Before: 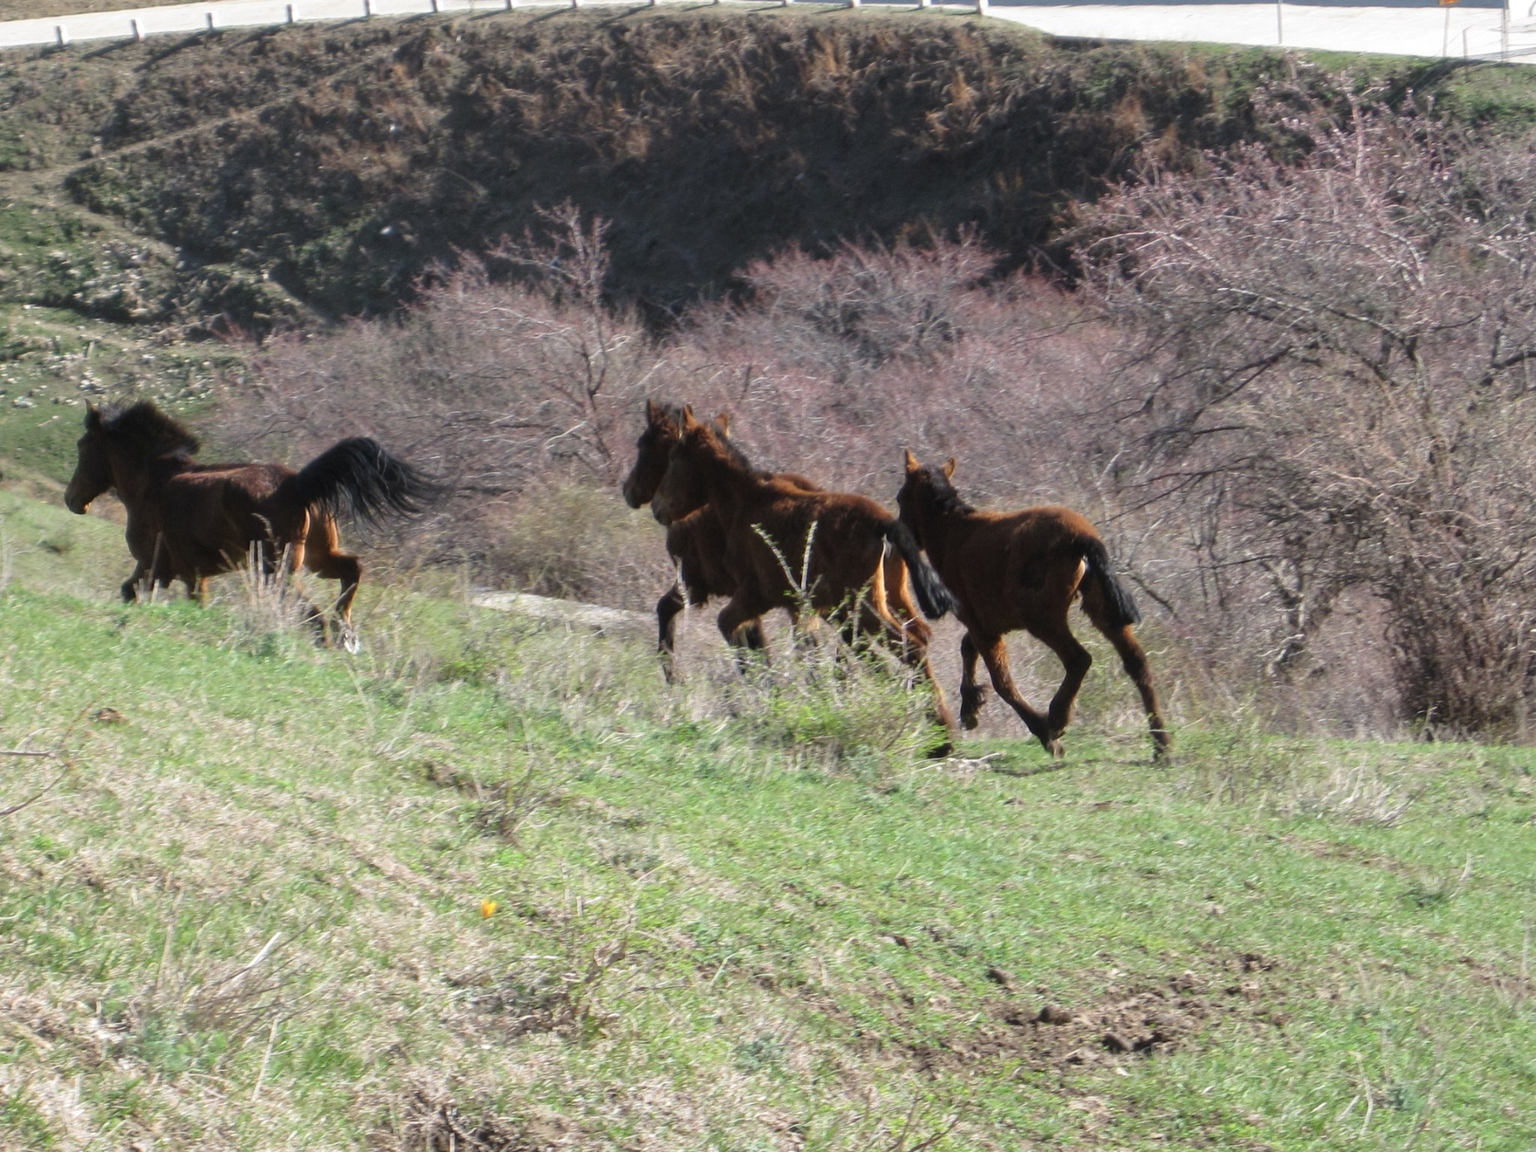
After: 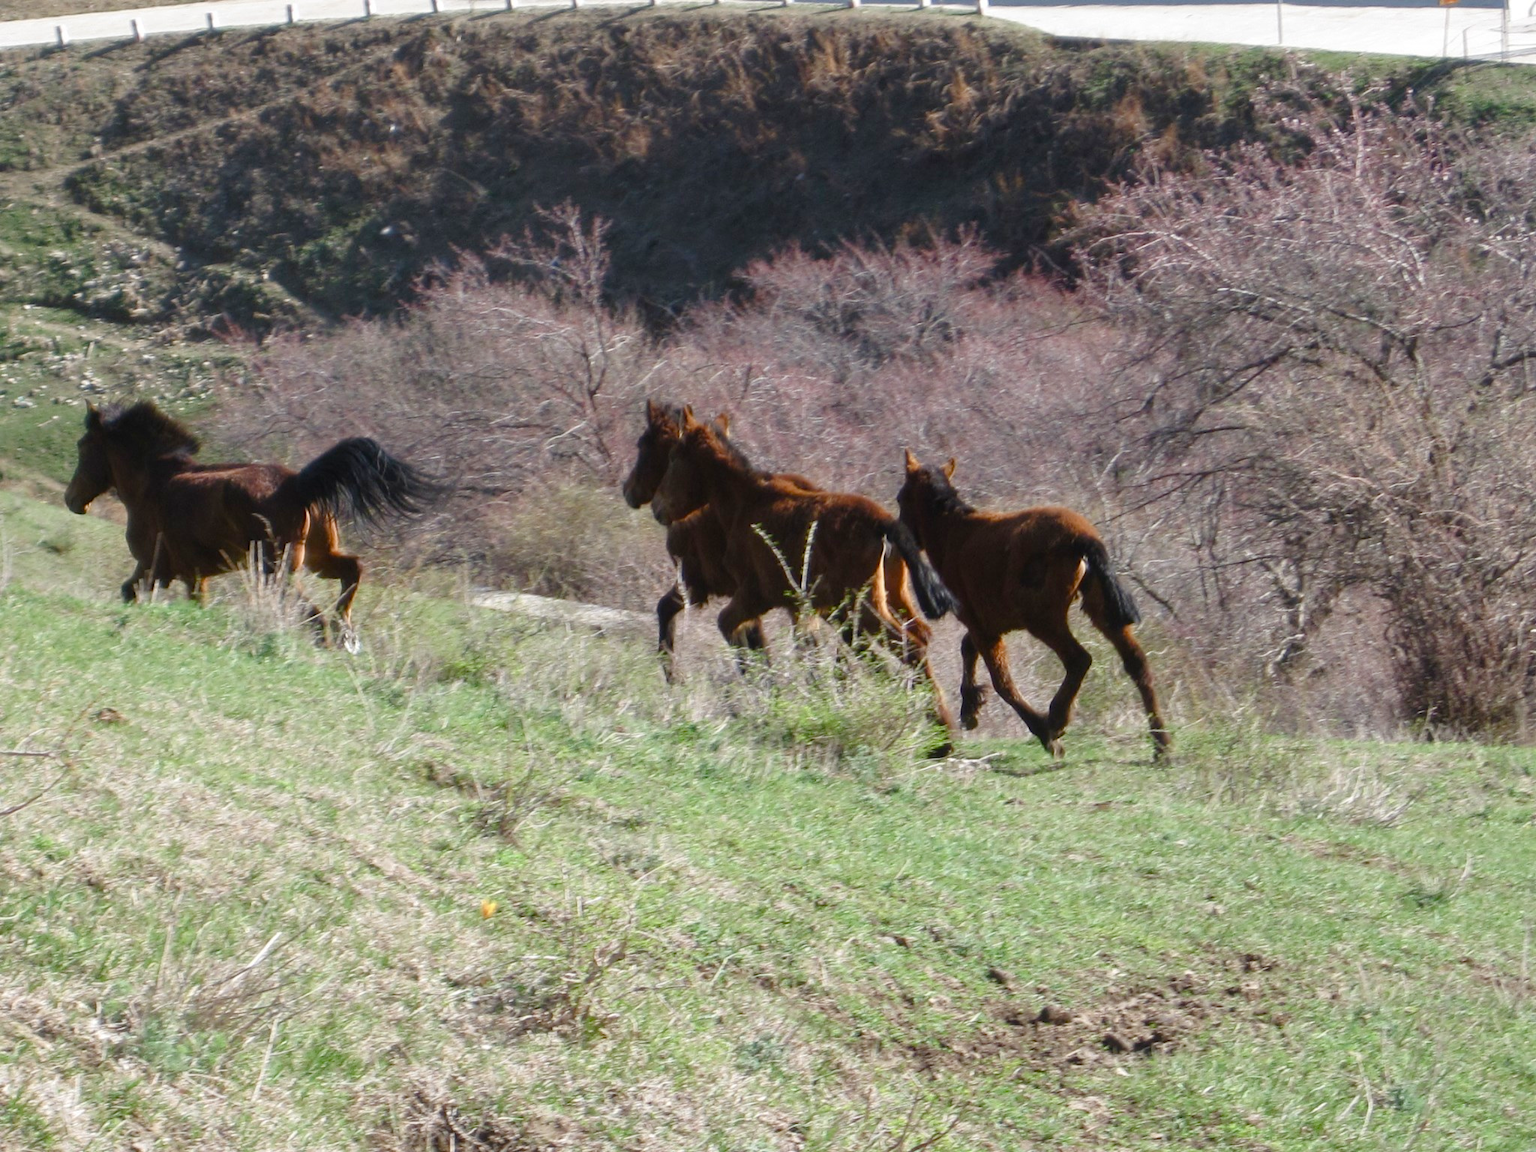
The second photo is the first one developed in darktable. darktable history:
color balance rgb: perceptual saturation grading › global saturation 20%, perceptual saturation grading › highlights -50.001%, perceptual saturation grading › shadows 30.876%, global vibrance 20%
